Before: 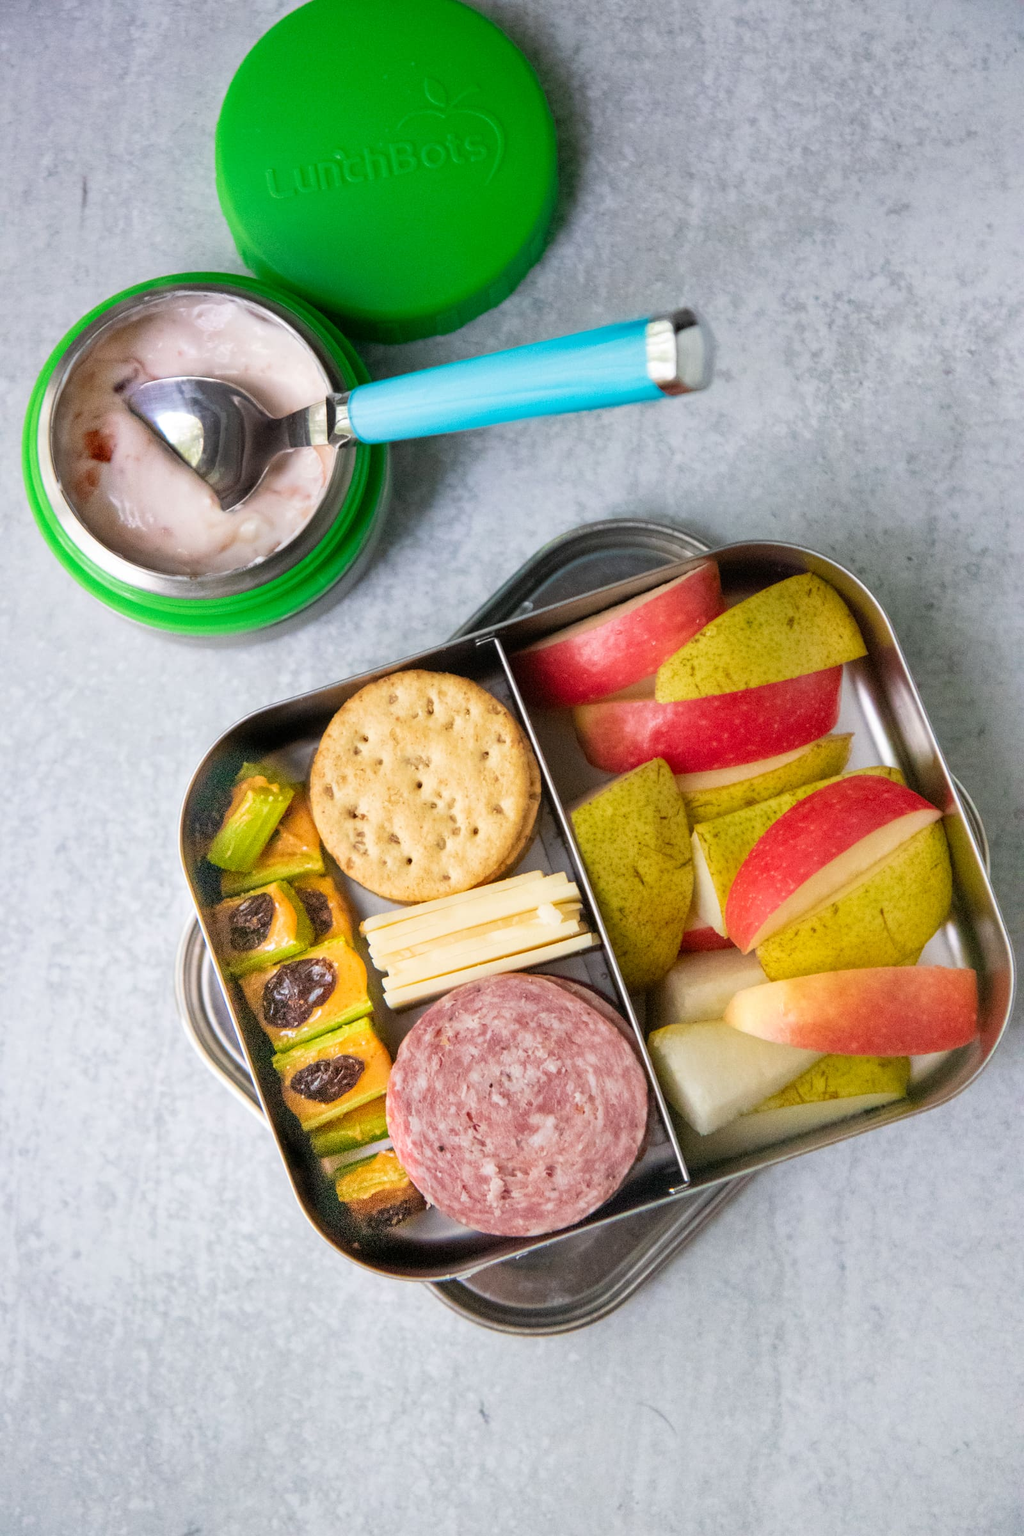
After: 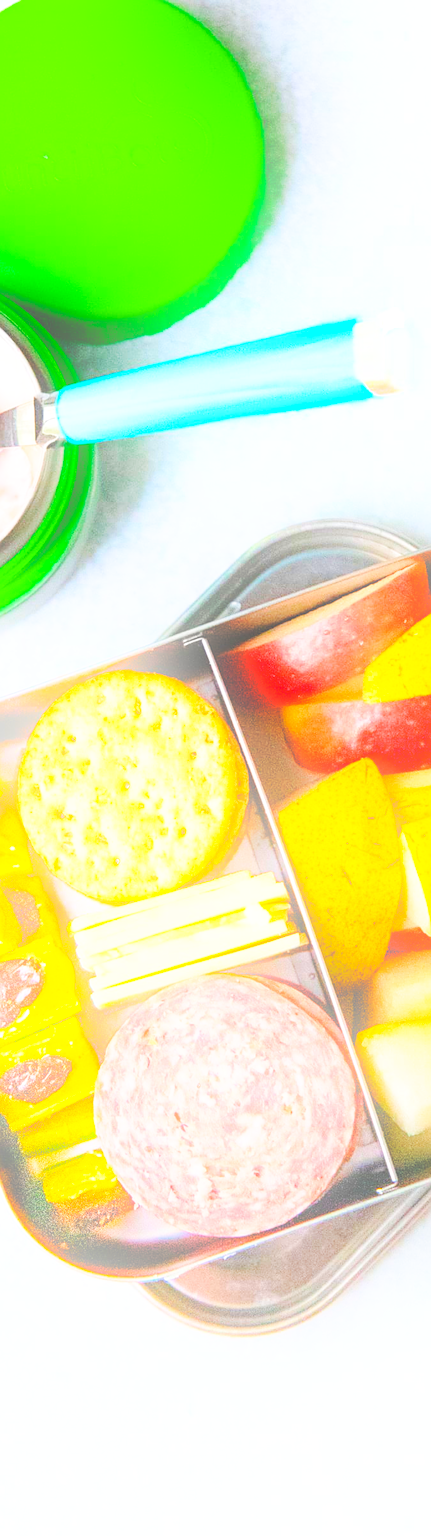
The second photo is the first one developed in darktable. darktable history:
crop: left 28.583%, right 29.231%
base curve: curves: ch0 [(0, 0) (0.028, 0.03) (0.121, 0.232) (0.46, 0.748) (0.859, 0.968) (1, 1)], preserve colors none
exposure: black level correction 0, exposure 0.4 EV, compensate exposure bias true, compensate highlight preservation false
color balance rgb: perceptual saturation grading › global saturation 25%, perceptual brilliance grading › mid-tones 10%, perceptual brilliance grading › shadows 15%, global vibrance 20%
sharpen: on, module defaults
tone equalizer: on, module defaults
bloom: on, module defaults
